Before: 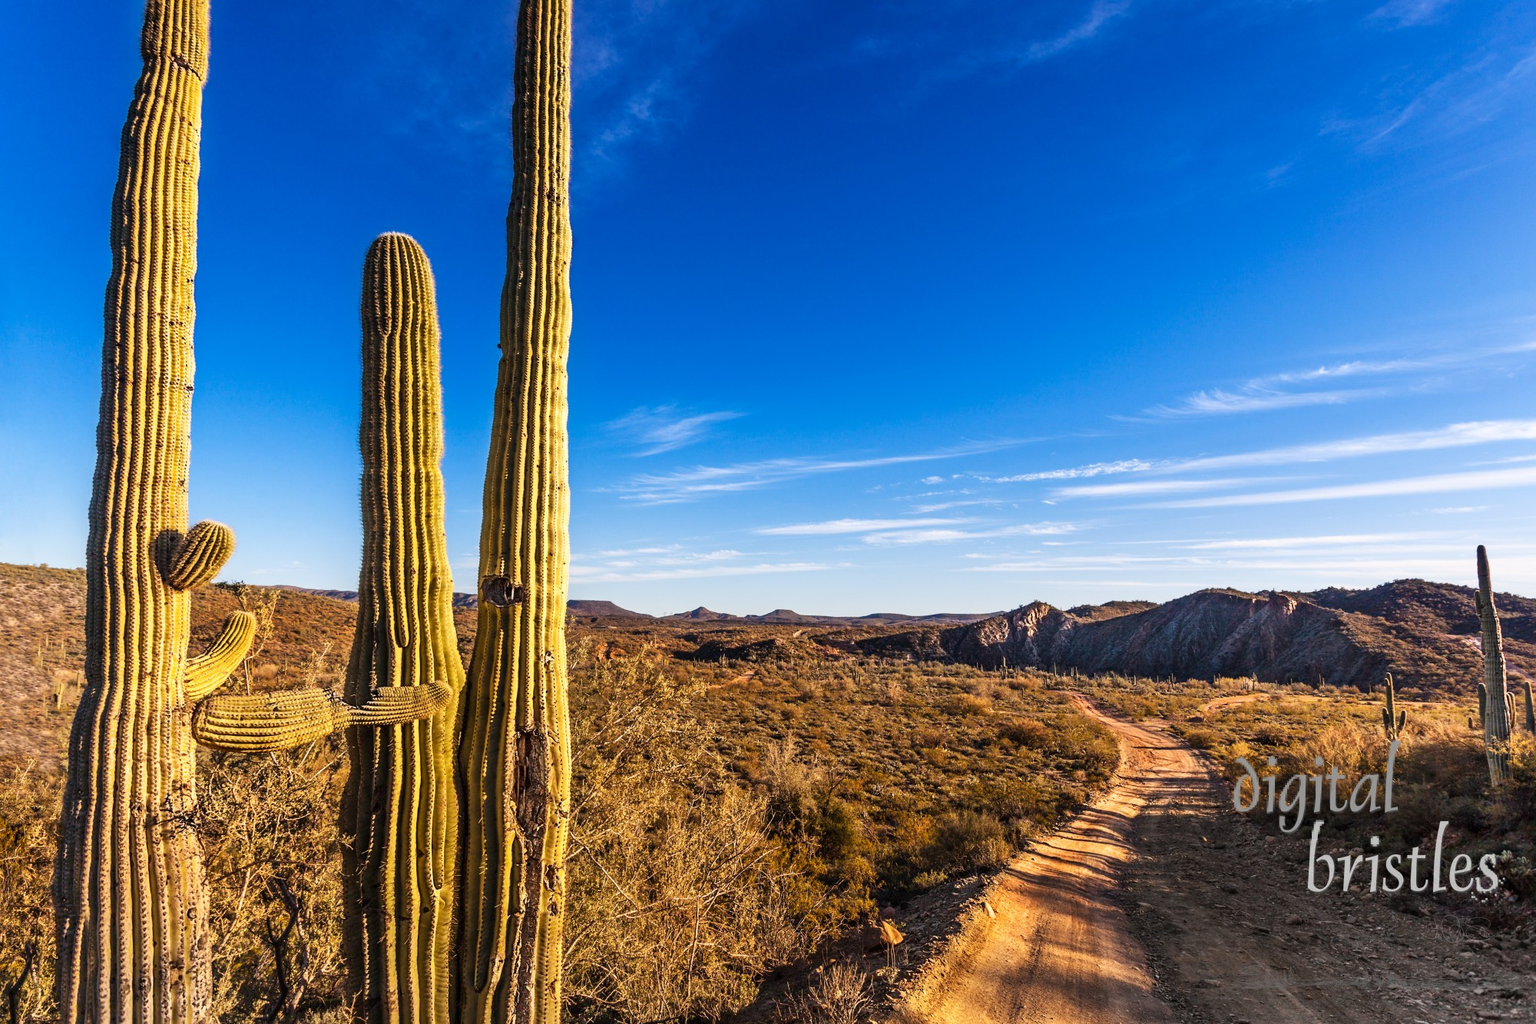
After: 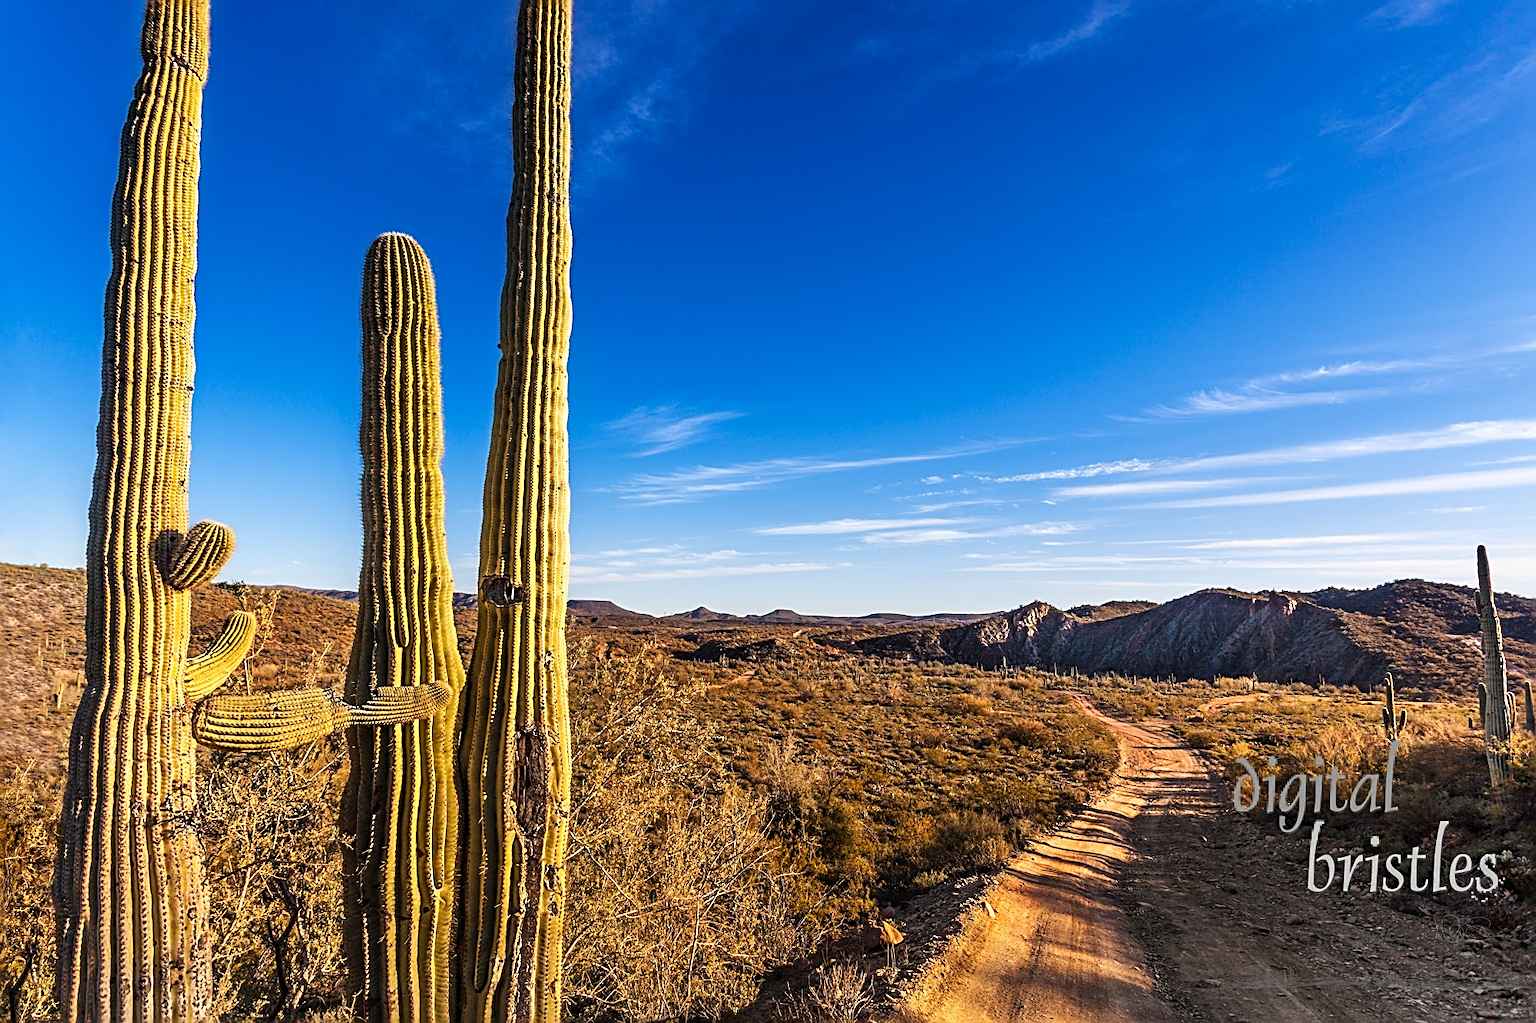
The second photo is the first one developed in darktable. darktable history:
sharpen: radius 2.531, amount 0.624
